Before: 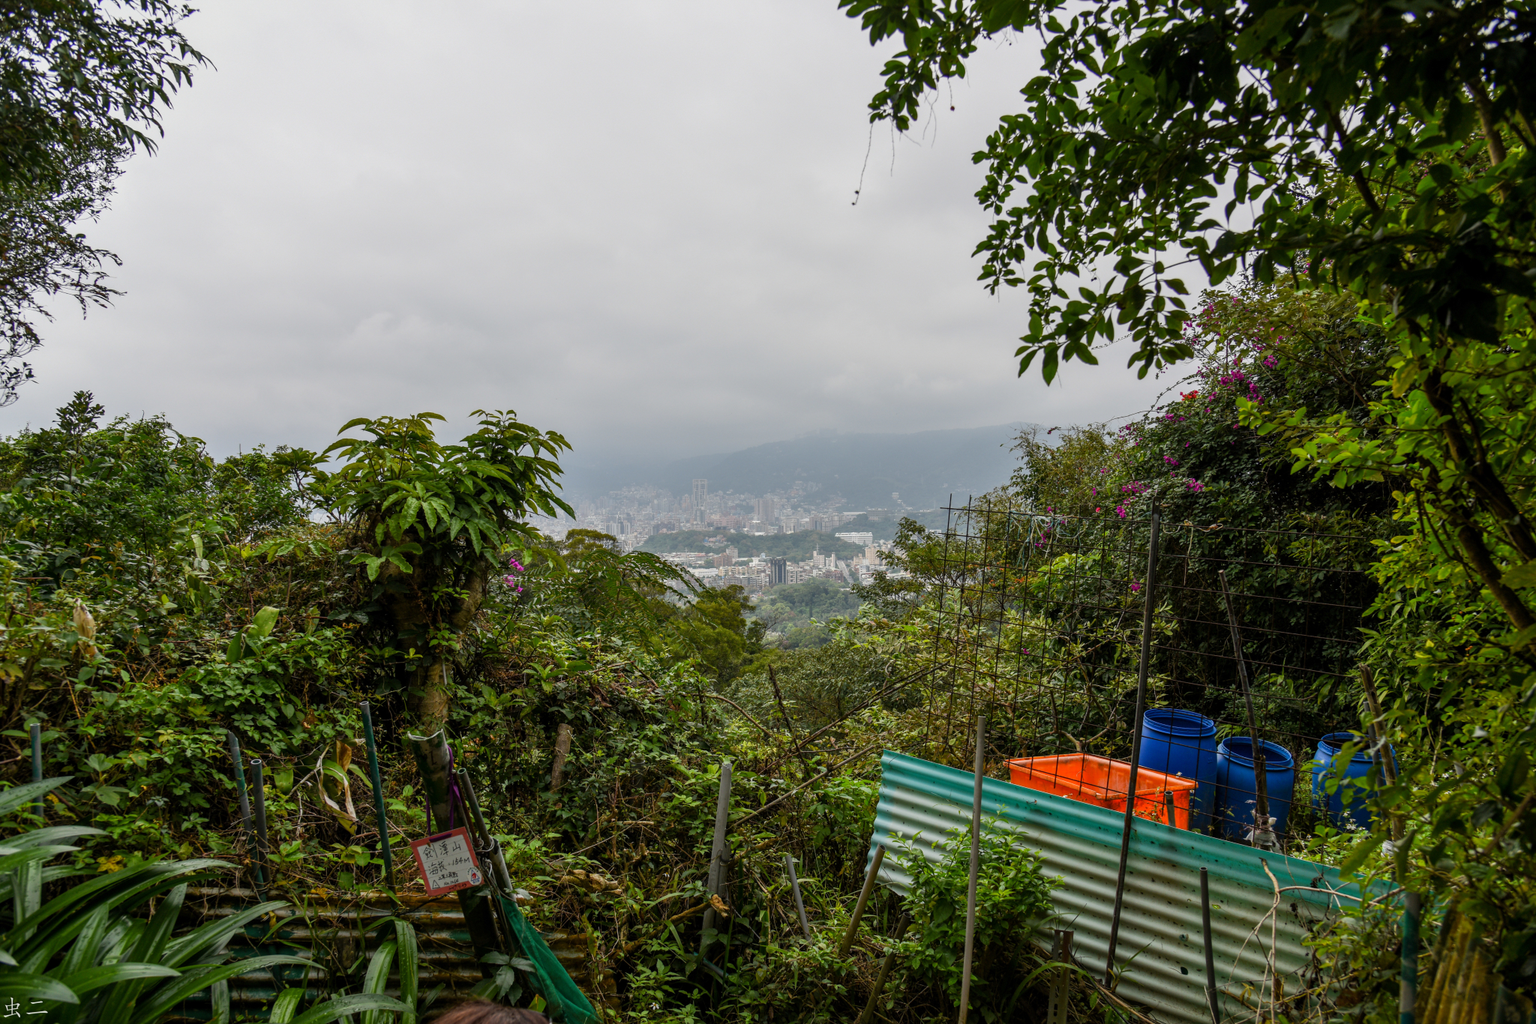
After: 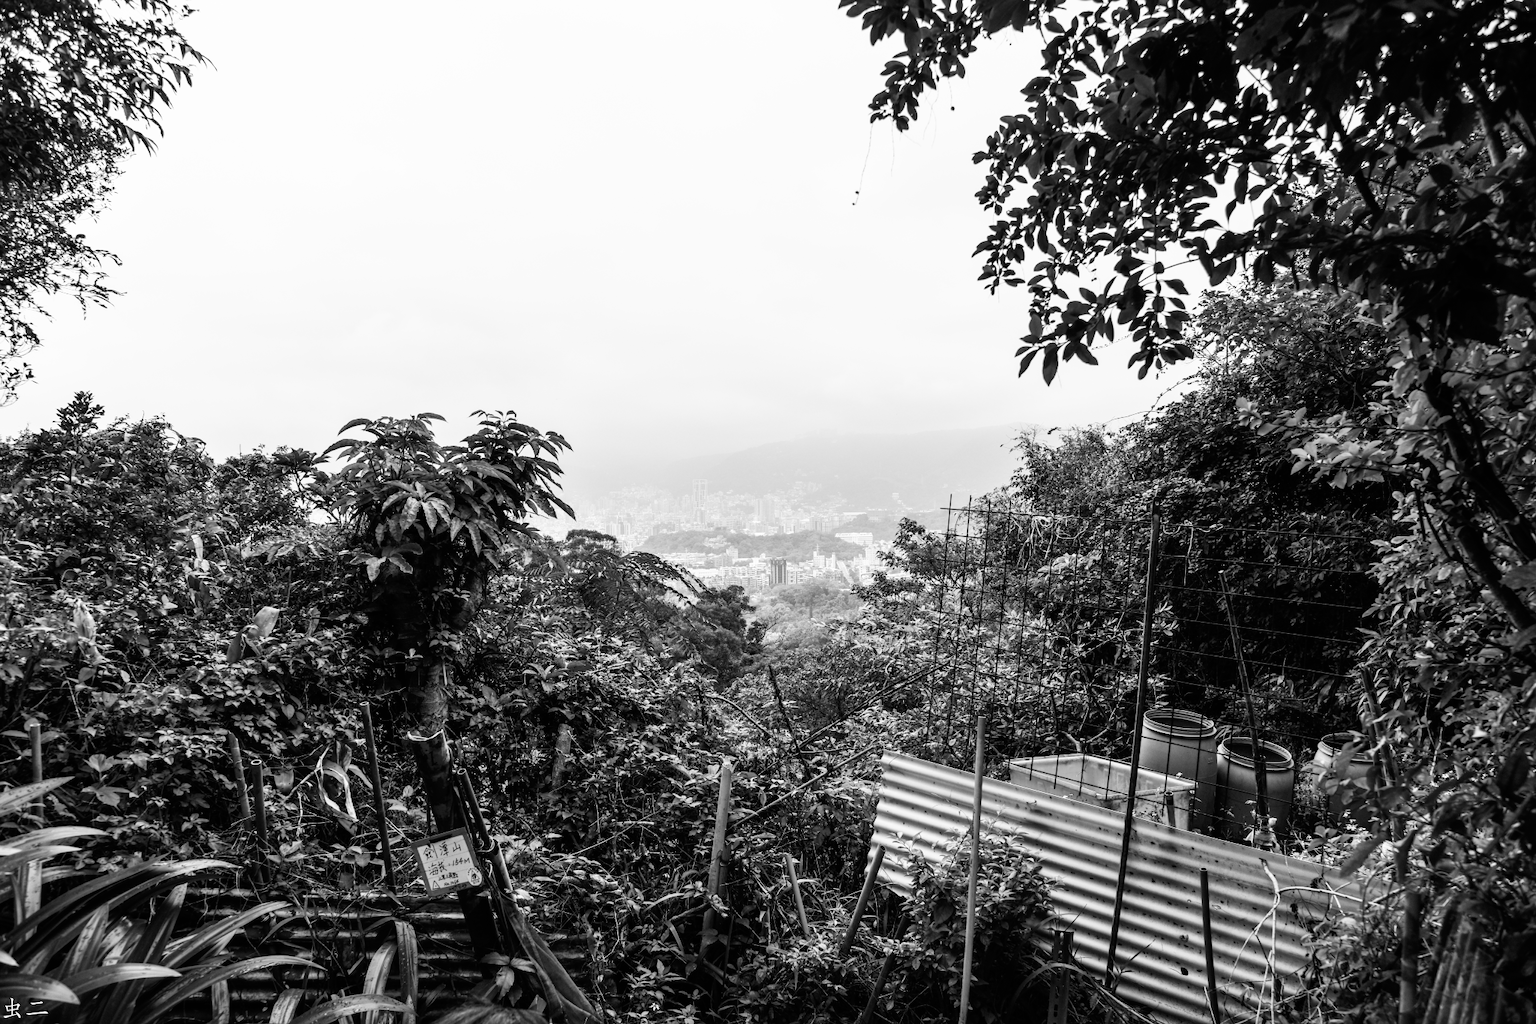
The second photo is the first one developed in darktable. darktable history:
color calibration: output gray [0.21, 0.42, 0.37, 0], illuminant as shot in camera, x 0.358, y 0.373, temperature 4628.91 K
base curve: curves: ch0 [(0, 0) (0.007, 0.004) (0.027, 0.03) (0.046, 0.07) (0.207, 0.54) (0.442, 0.872) (0.673, 0.972) (1, 1)], preserve colors none
